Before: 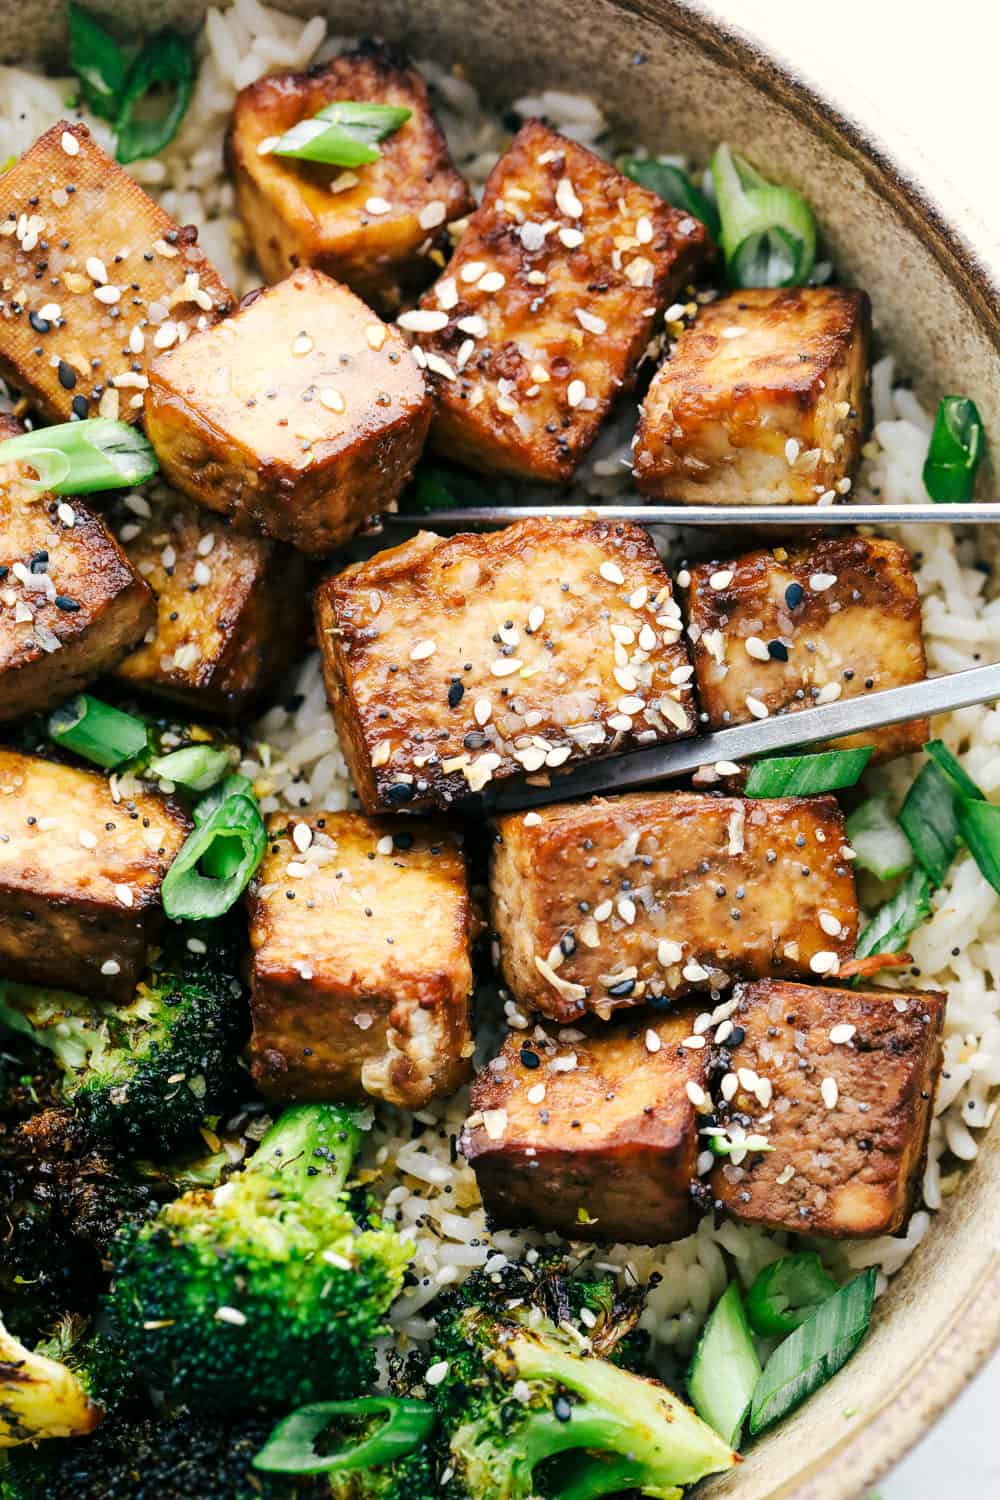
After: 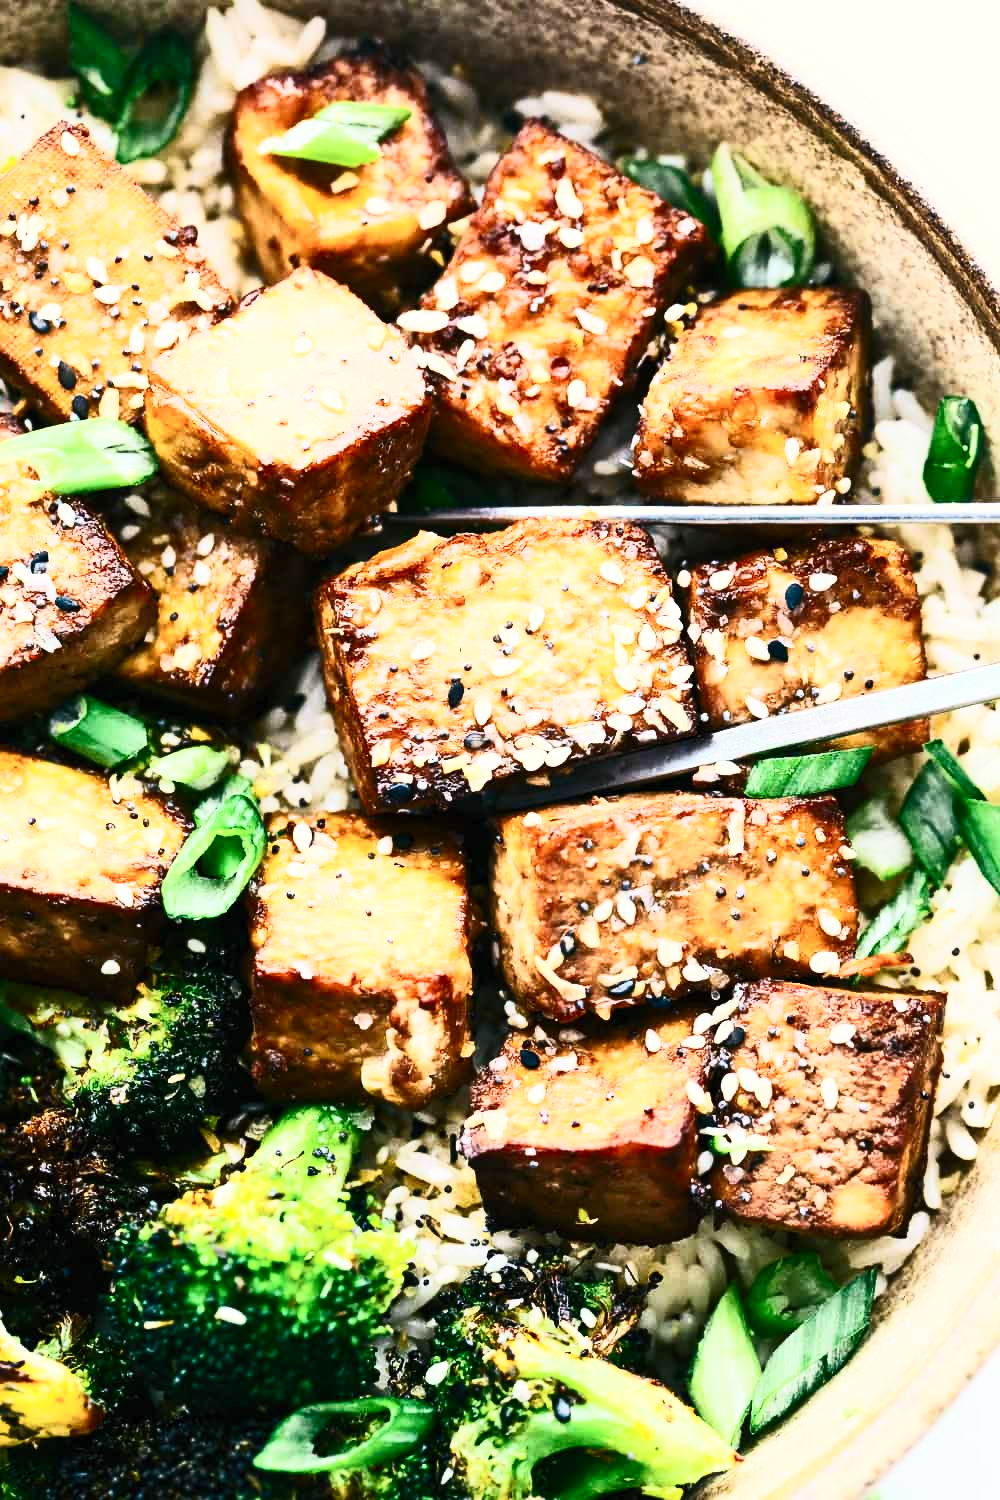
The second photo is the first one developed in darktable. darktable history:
contrast brightness saturation: contrast 0.624, brightness 0.327, saturation 0.141
